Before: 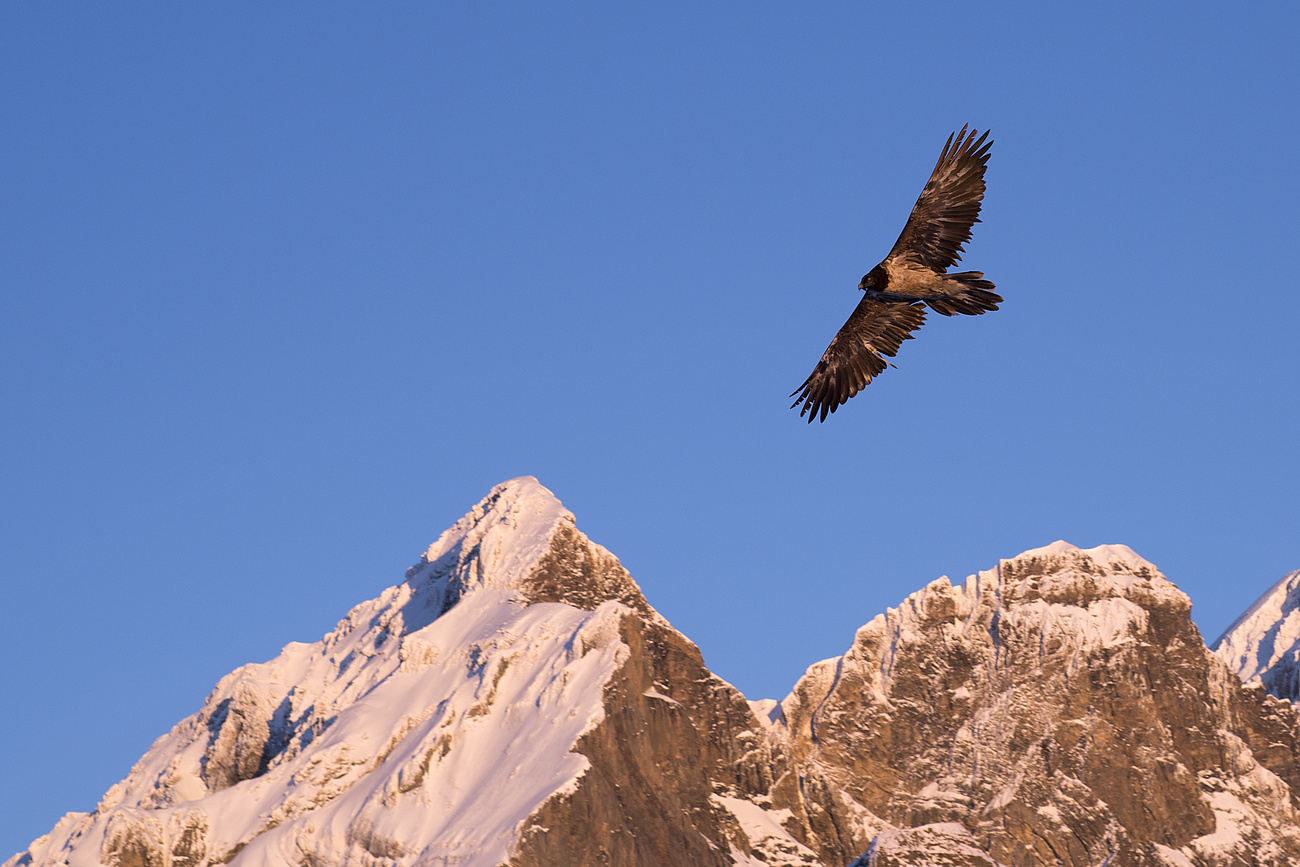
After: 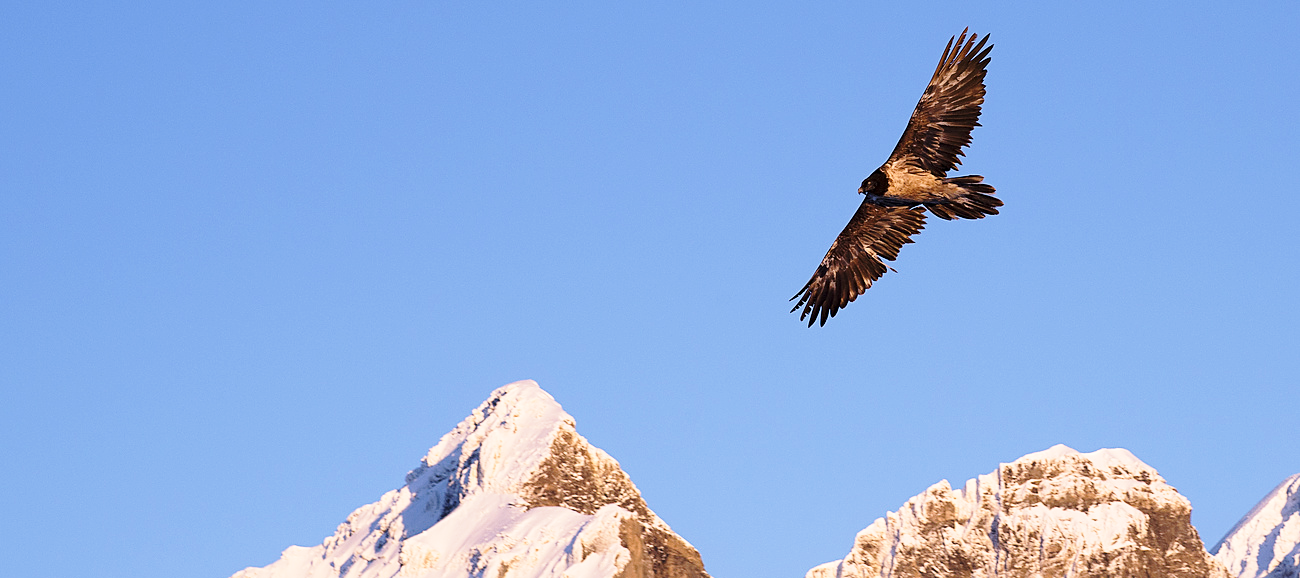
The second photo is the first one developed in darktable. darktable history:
base curve: curves: ch0 [(0, 0) (0.028, 0.03) (0.121, 0.232) (0.46, 0.748) (0.859, 0.968) (1, 1)], preserve colors none
sharpen: amount 0.2
crop: top 11.166%, bottom 22.168%
